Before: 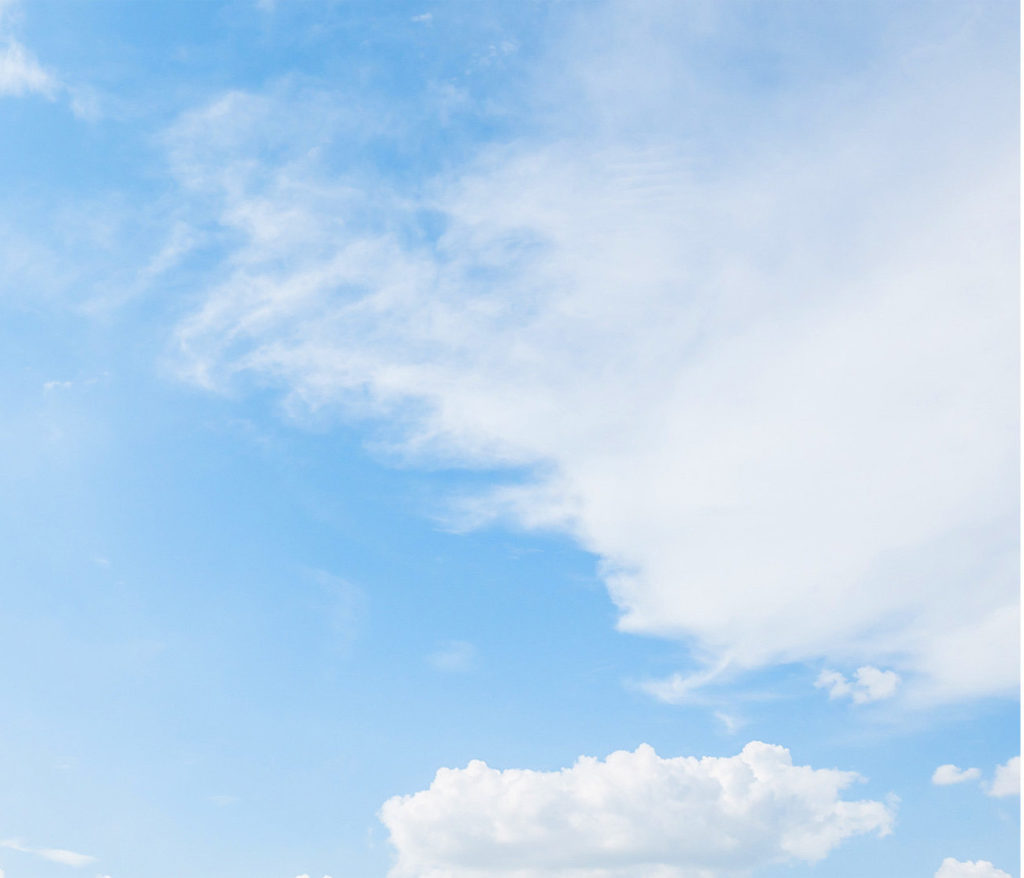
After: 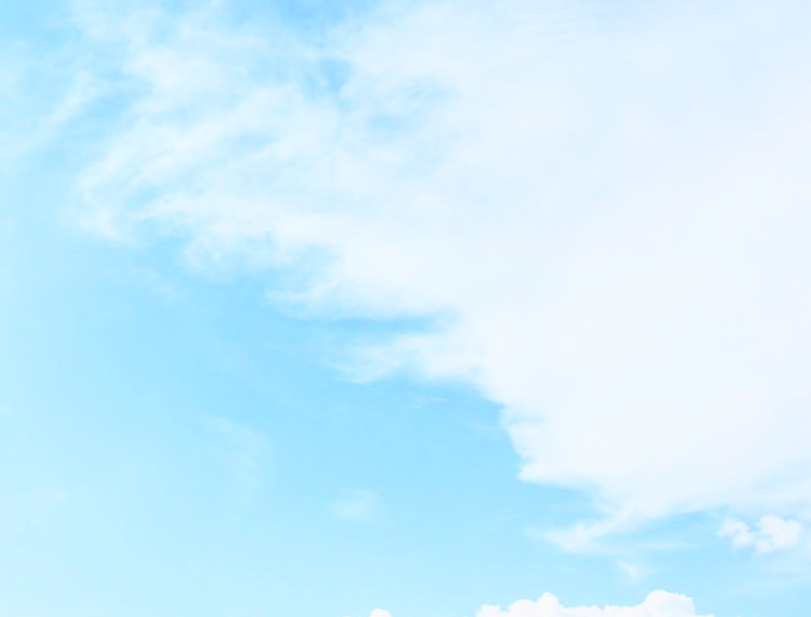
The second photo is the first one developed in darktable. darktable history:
filmic rgb: black relative exposure -5.78 EV, white relative exposure 3.4 EV, hardness 3.66, color science v6 (2022)
crop: left 9.565%, top 17.246%, right 11.232%, bottom 12.376%
local contrast: on, module defaults
color correction: highlights a* -0.359, highlights b* 0.167, shadows a* 4.45, shadows b* 20.65
contrast brightness saturation: contrast 0.405, brightness 0.111, saturation 0.21
